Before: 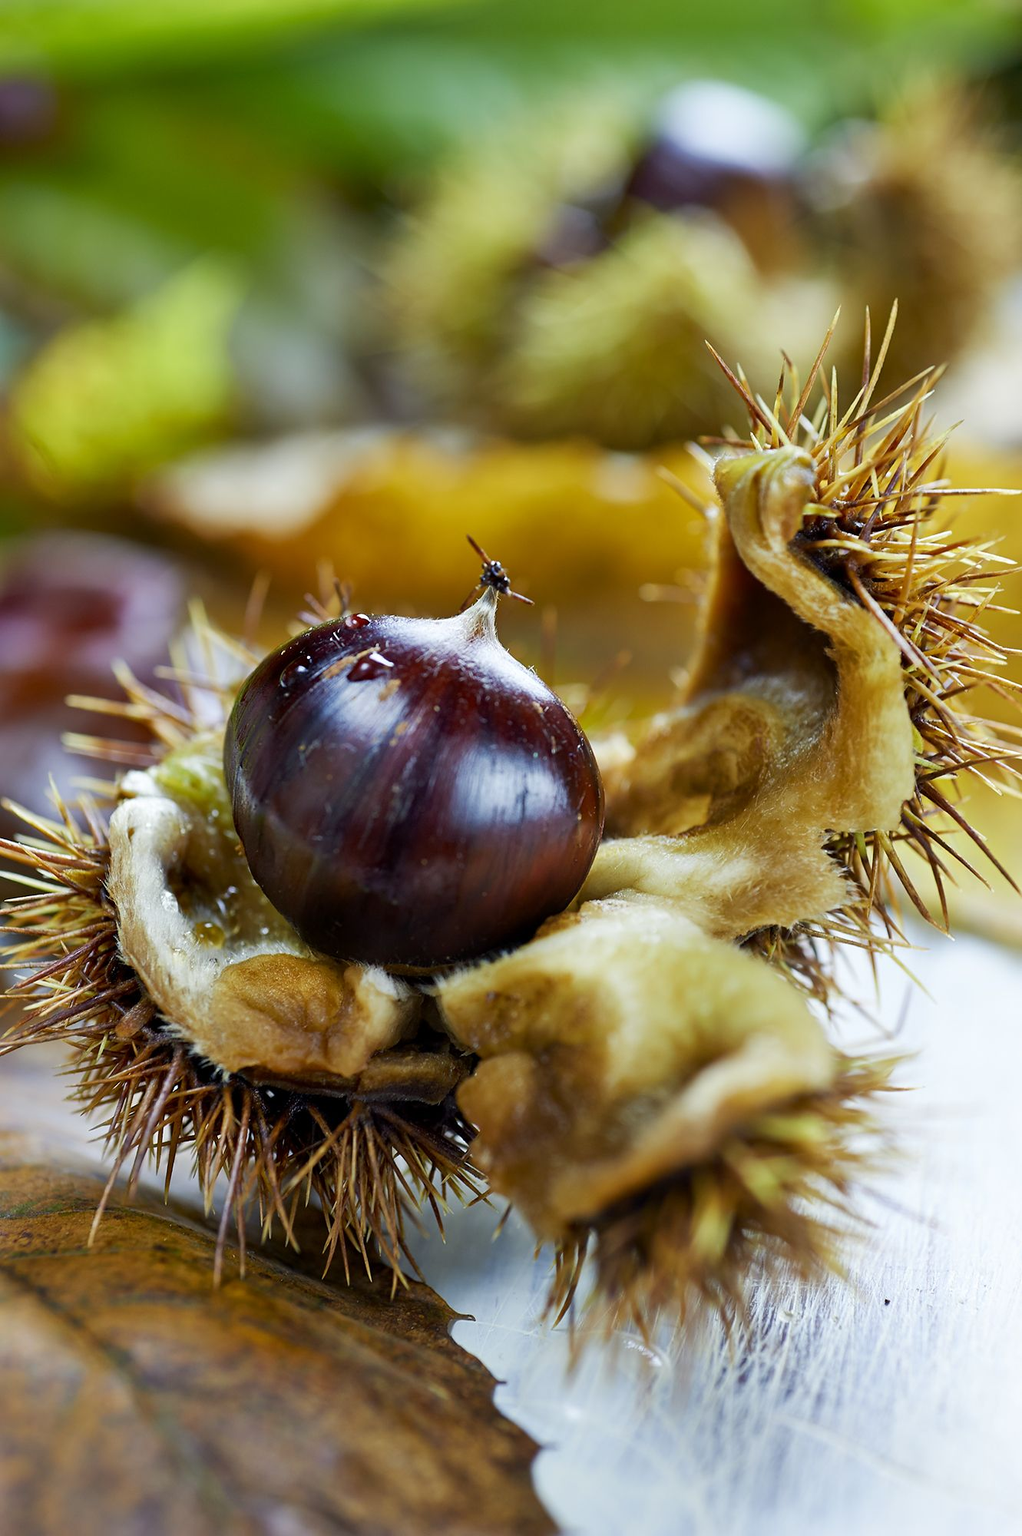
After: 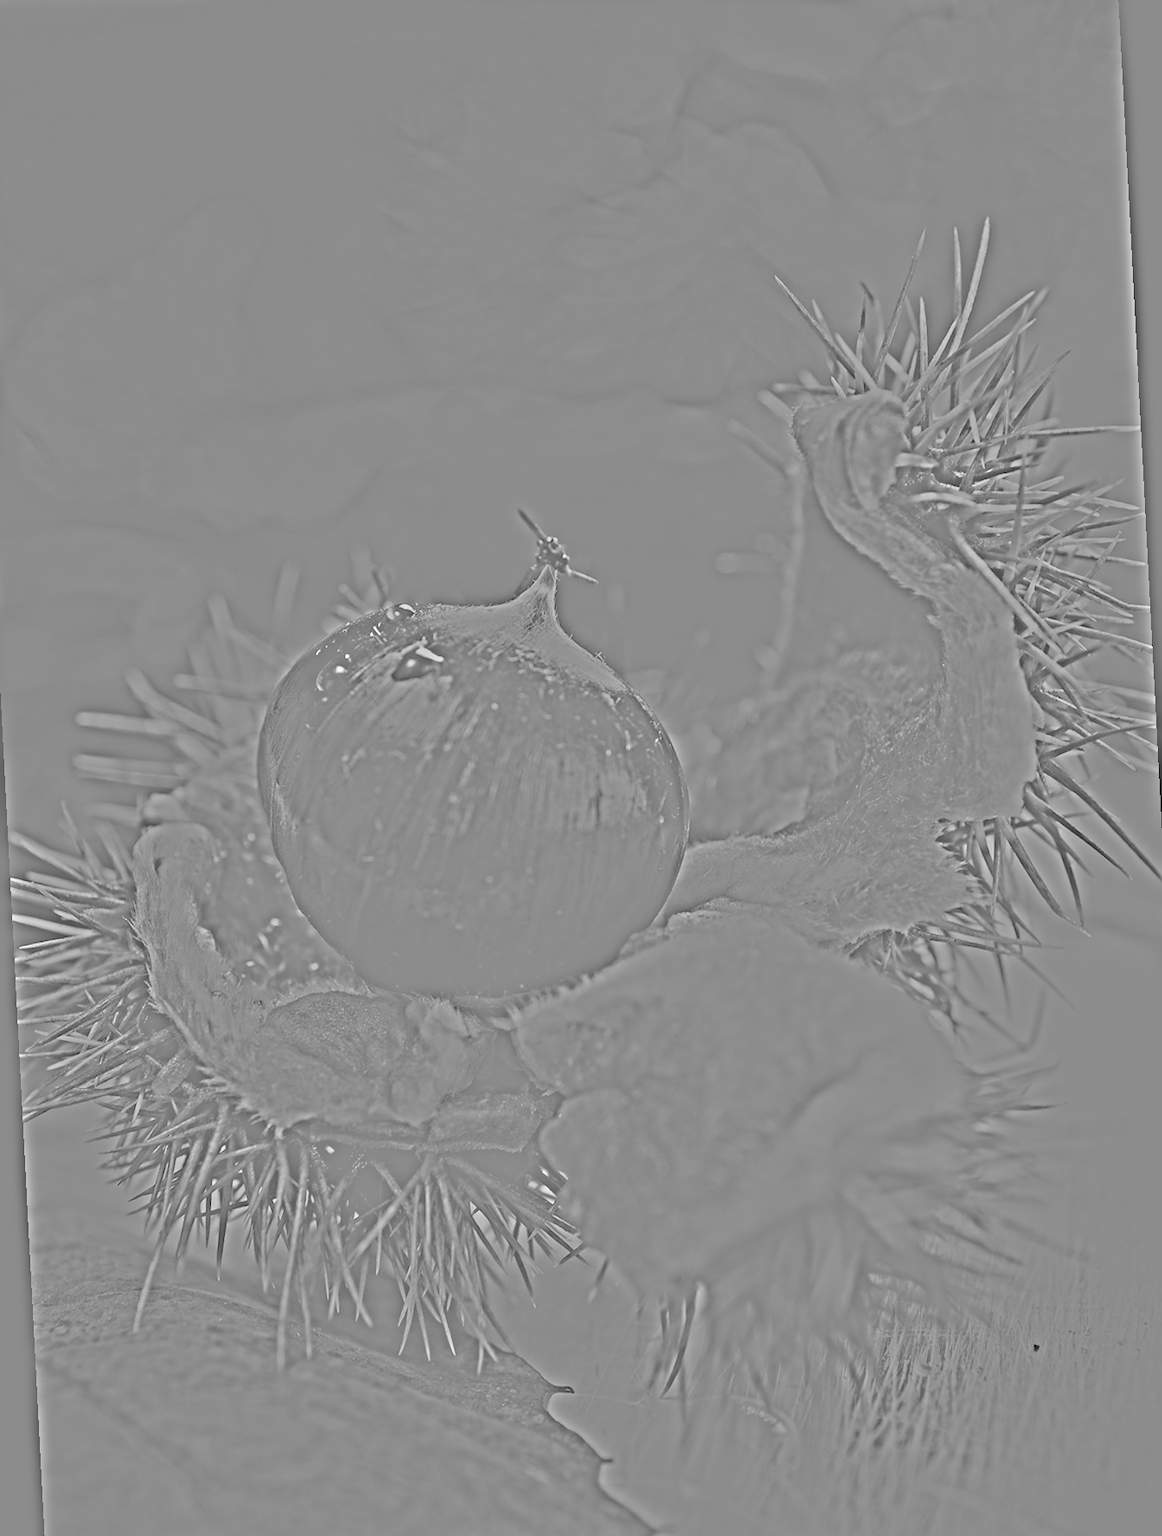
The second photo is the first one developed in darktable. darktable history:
highpass: sharpness 25.84%, contrast boost 14.94%
rotate and perspective: rotation -3°, crop left 0.031, crop right 0.968, crop top 0.07, crop bottom 0.93
levels: levels [0, 0.435, 0.917]
